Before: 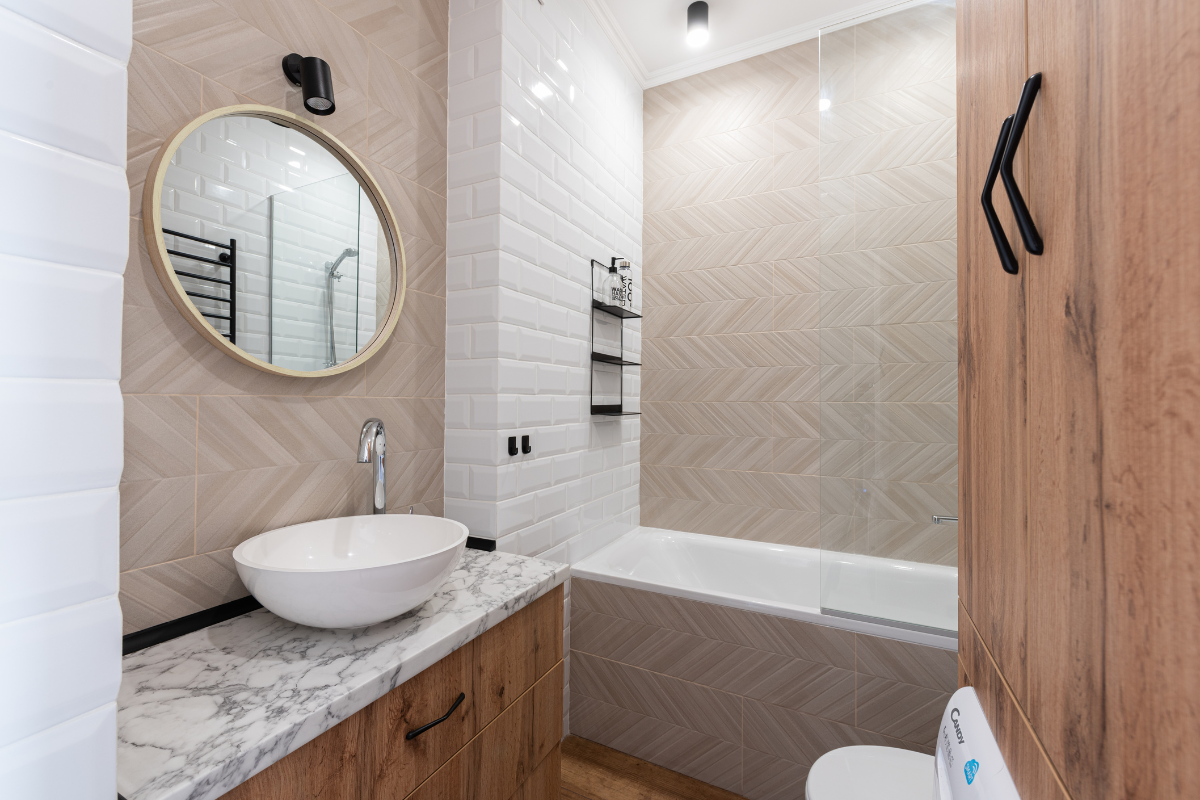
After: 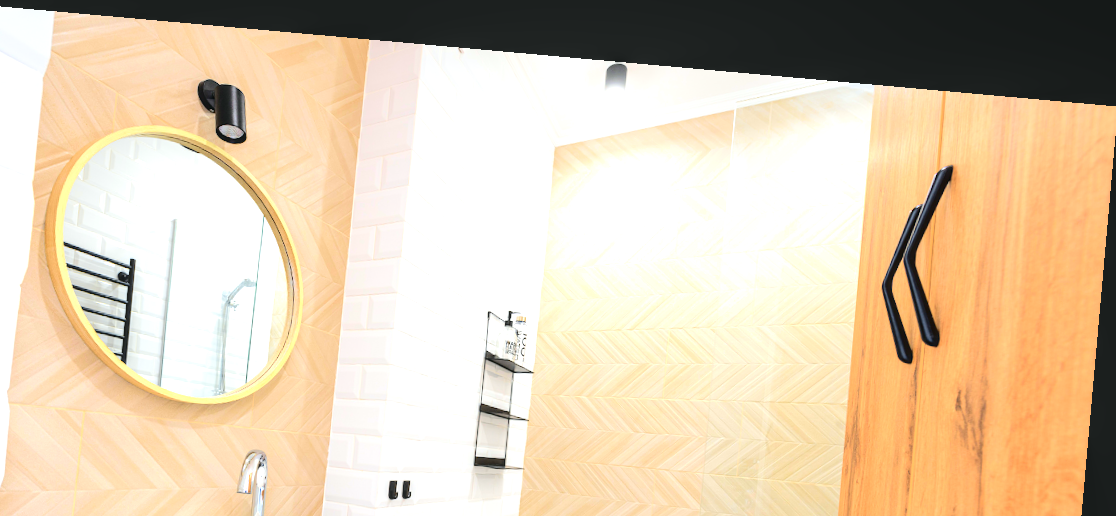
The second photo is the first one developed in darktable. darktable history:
color correction: saturation 1.32
velvia: on, module defaults
local contrast: on, module defaults
rotate and perspective: rotation 5.12°, automatic cropping off
tone curve: curves: ch0 [(0, 0.03) (0.113, 0.087) (0.207, 0.184) (0.515, 0.612) (0.712, 0.793) (1, 0.946)]; ch1 [(0, 0) (0.172, 0.123) (0.317, 0.279) (0.407, 0.401) (0.476, 0.482) (0.505, 0.499) (0.534, 0.534) (0.632, 0.645) (0.726, 0.745) (1, 1)]; ch2 [(0, 0) (0.411, 0.424) (0.505, 0.505) (0.521, 0.524) (0.541, 0.569) (0.65, 0.699) (1, 1)], color space Lab, independent channels, preserve colors none
crop and rotate: left 11.812%, bottom 42.776%
exposure: black level correction 0, exposure 1.45 EV, compensate exposure bias true, compensate highlight preservation false
